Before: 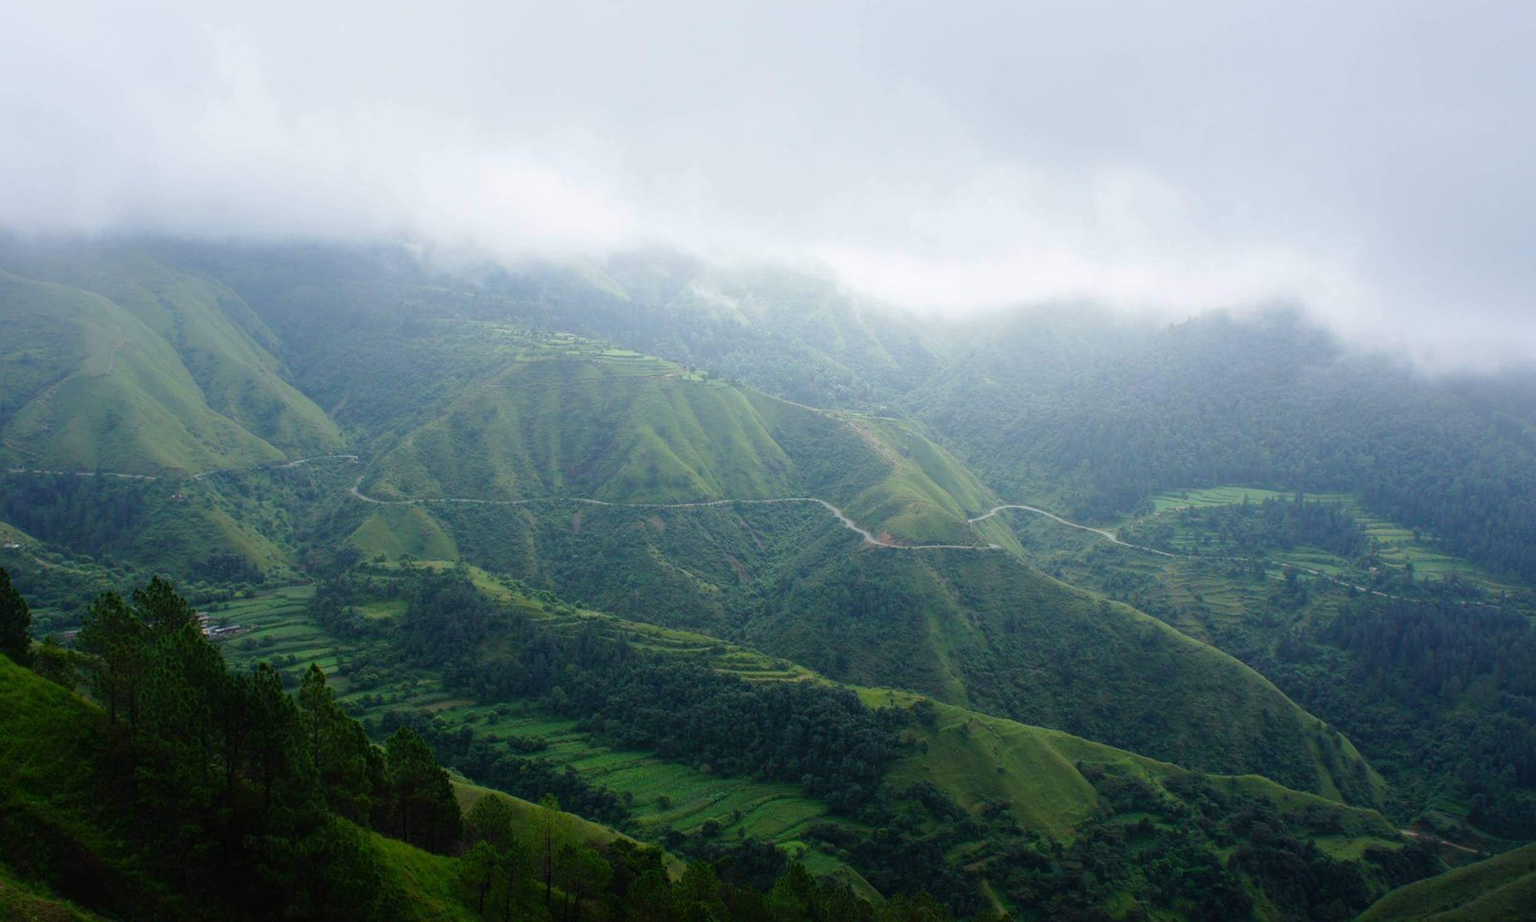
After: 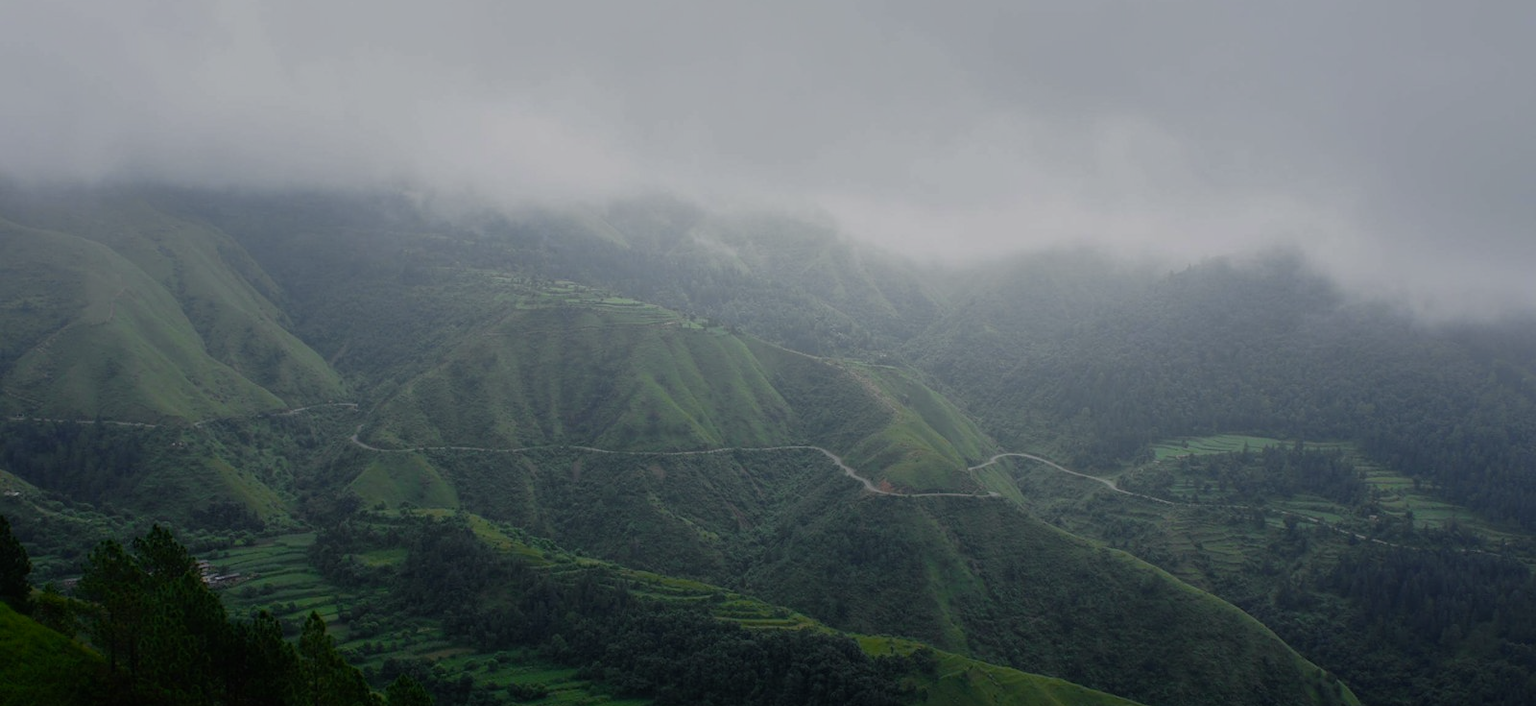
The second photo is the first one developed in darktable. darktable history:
crop: top 5.667%, bottom 17.637%
exposure: exposure -1 EV, compensate highlight preservation false
color zones: curves: ch0 [(0, 0.48) (0.209, 0.398) (0.305, 0.332) (0.429, 0.493) (0.571, 0.5) (0.714, 0.5) (0.857, 0.5) (1, 0.48)]; ch1 [(0, 0.633) (0.143, 0.586) (0.286, 0.489) (0.429, 0.448) (0.571, 0.31) (0.714, 0.335) (0.857, 0.492) (1, 0.633)]; ch2 [(0, 0.448) (0.143, 0.498) (0.286, 0.5) (0.429, 0.5) (0.571, 0.5) (0.714, 0.5) (0.857, 0.5) (1, 0.448)]
